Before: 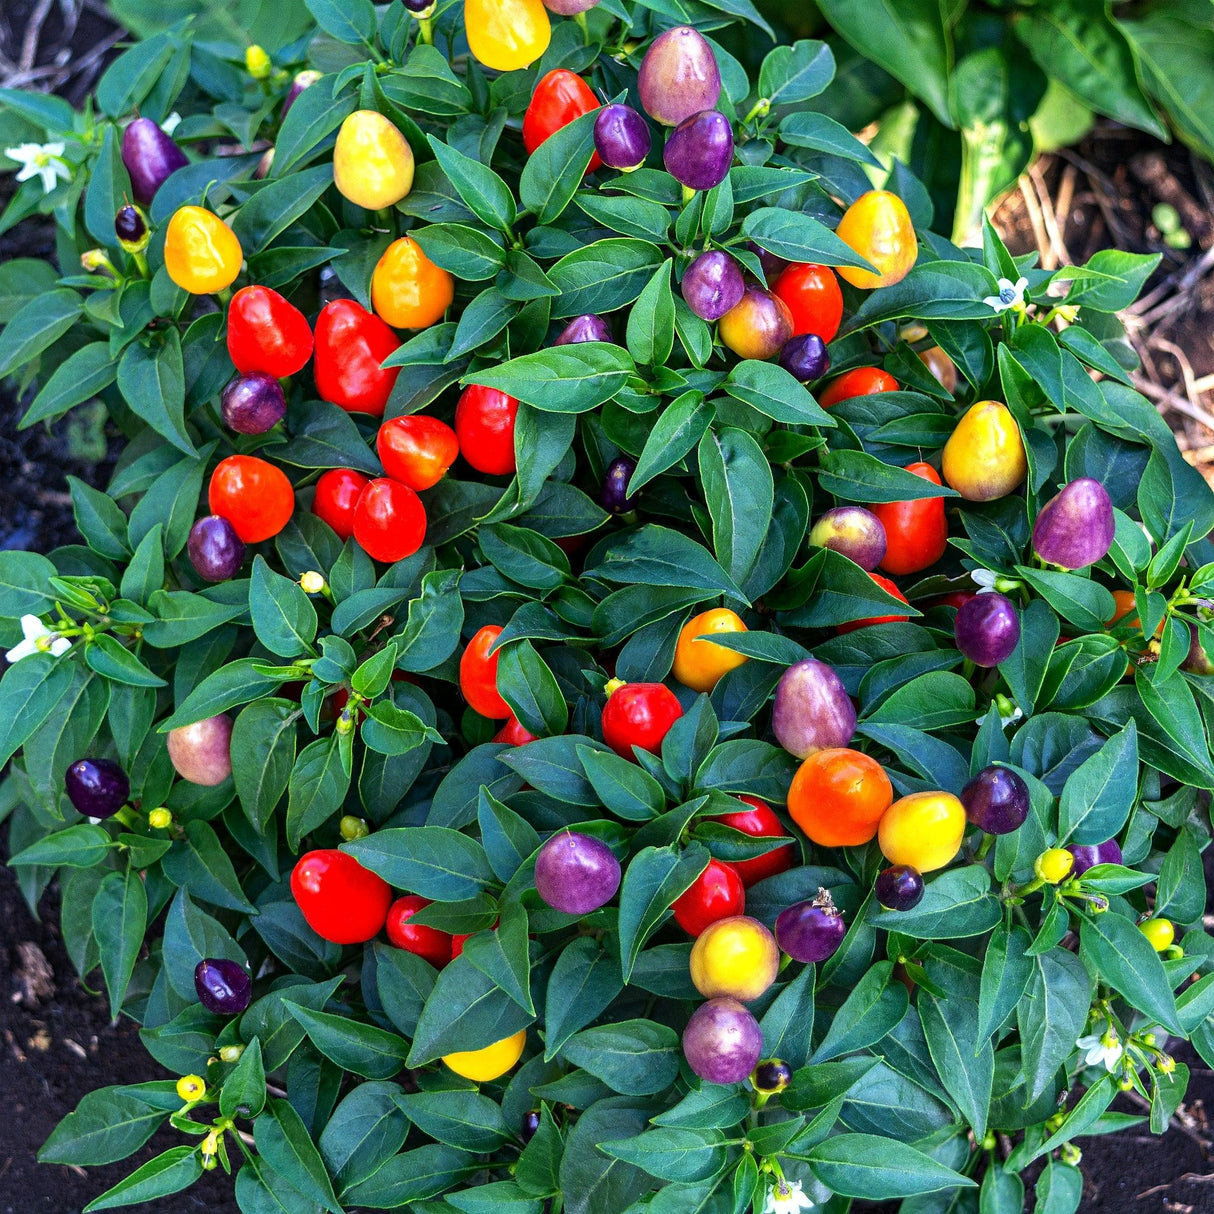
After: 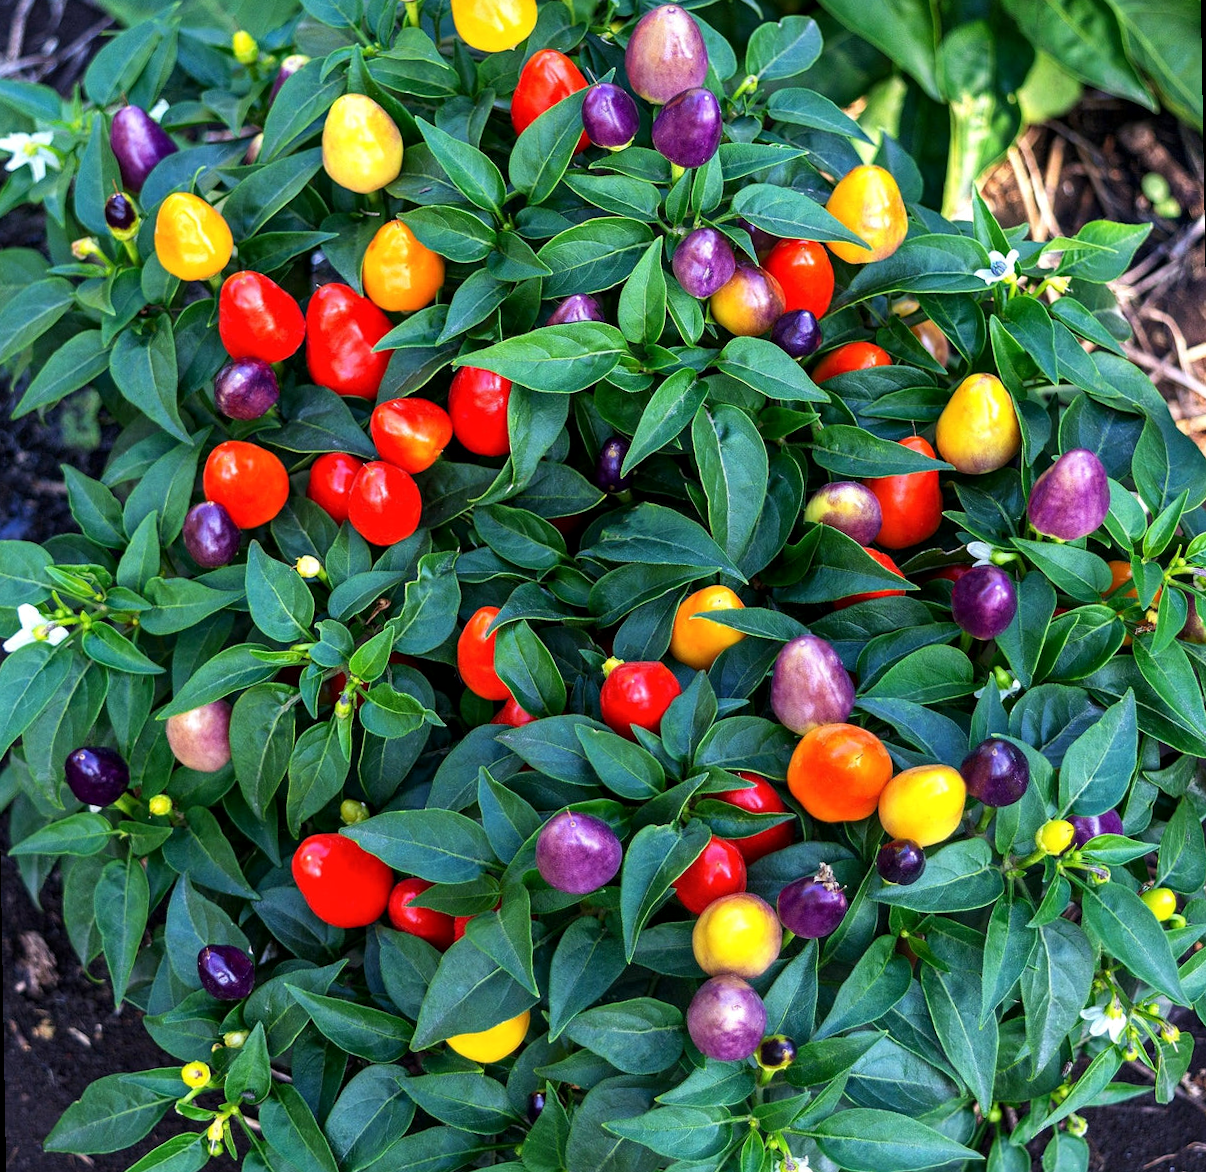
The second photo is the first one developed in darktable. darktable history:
local contrast: mode bilateral grid, contrast 20, coarseness 50, detail 120%, midtone range 0.2
rotate and perspective: rotation -1°, crop left 0.011, crop right 0.989, crop top 0.025, crop bottom 0.975
exposure: compensate exposure bias true, compensate highlight preservation false
